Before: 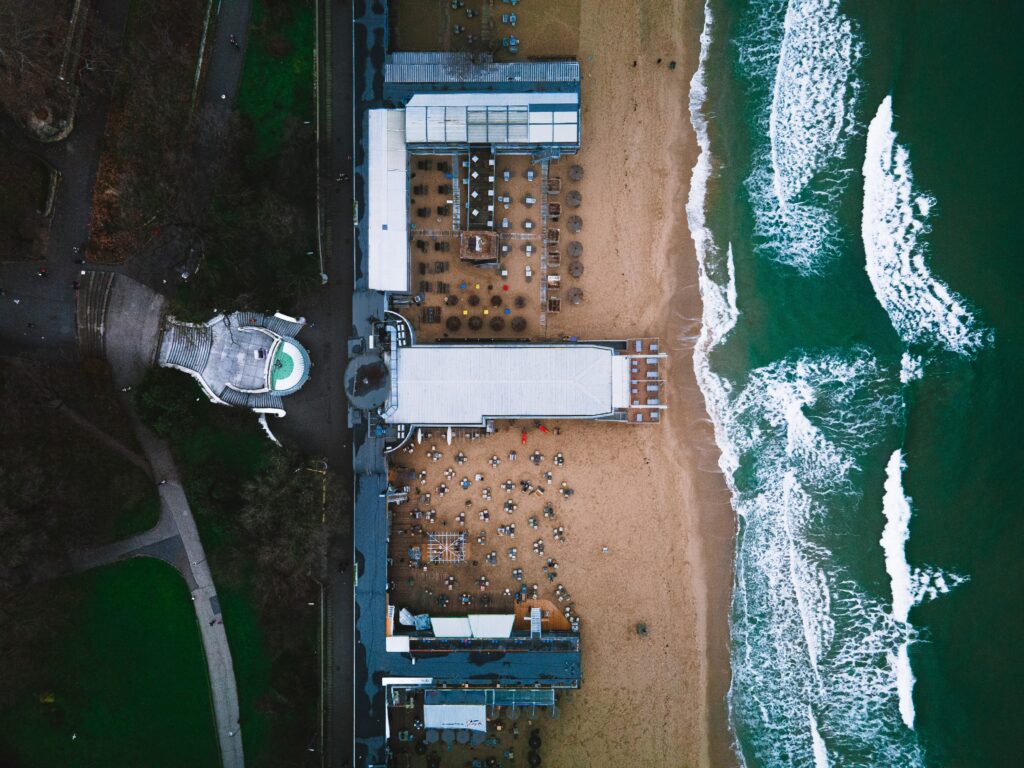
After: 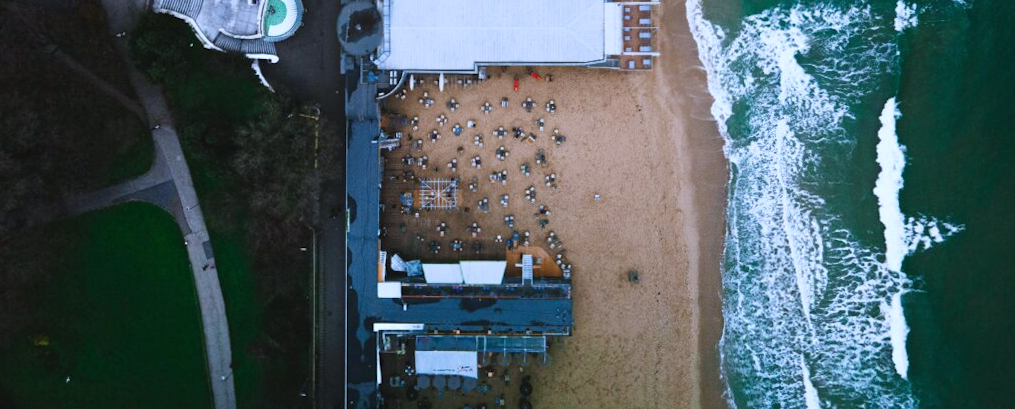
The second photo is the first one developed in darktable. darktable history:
rotate and perspective: rotation 0.192°, lens shift (horizontal) -0.015, crop left 0.005, crop right 0.996, crop top 0.006, crop bottom 0.99
white balance: red 0.931, blue 1.11
crop and rotate: top 46.237%
